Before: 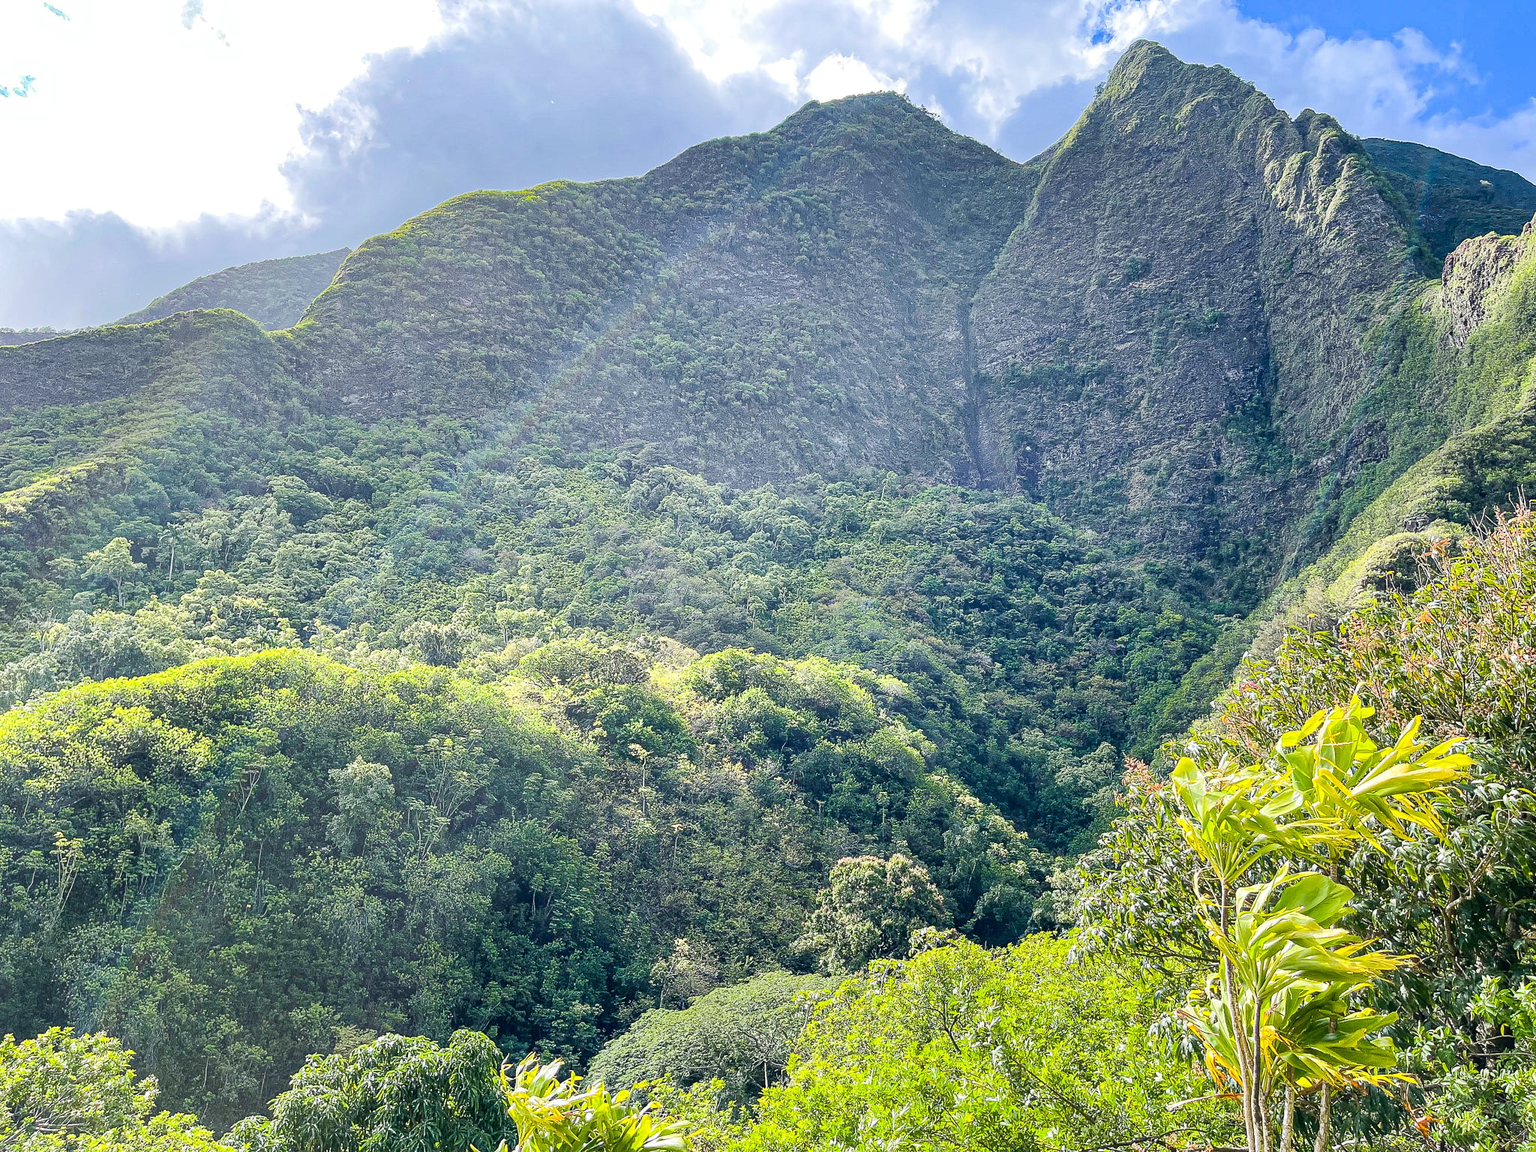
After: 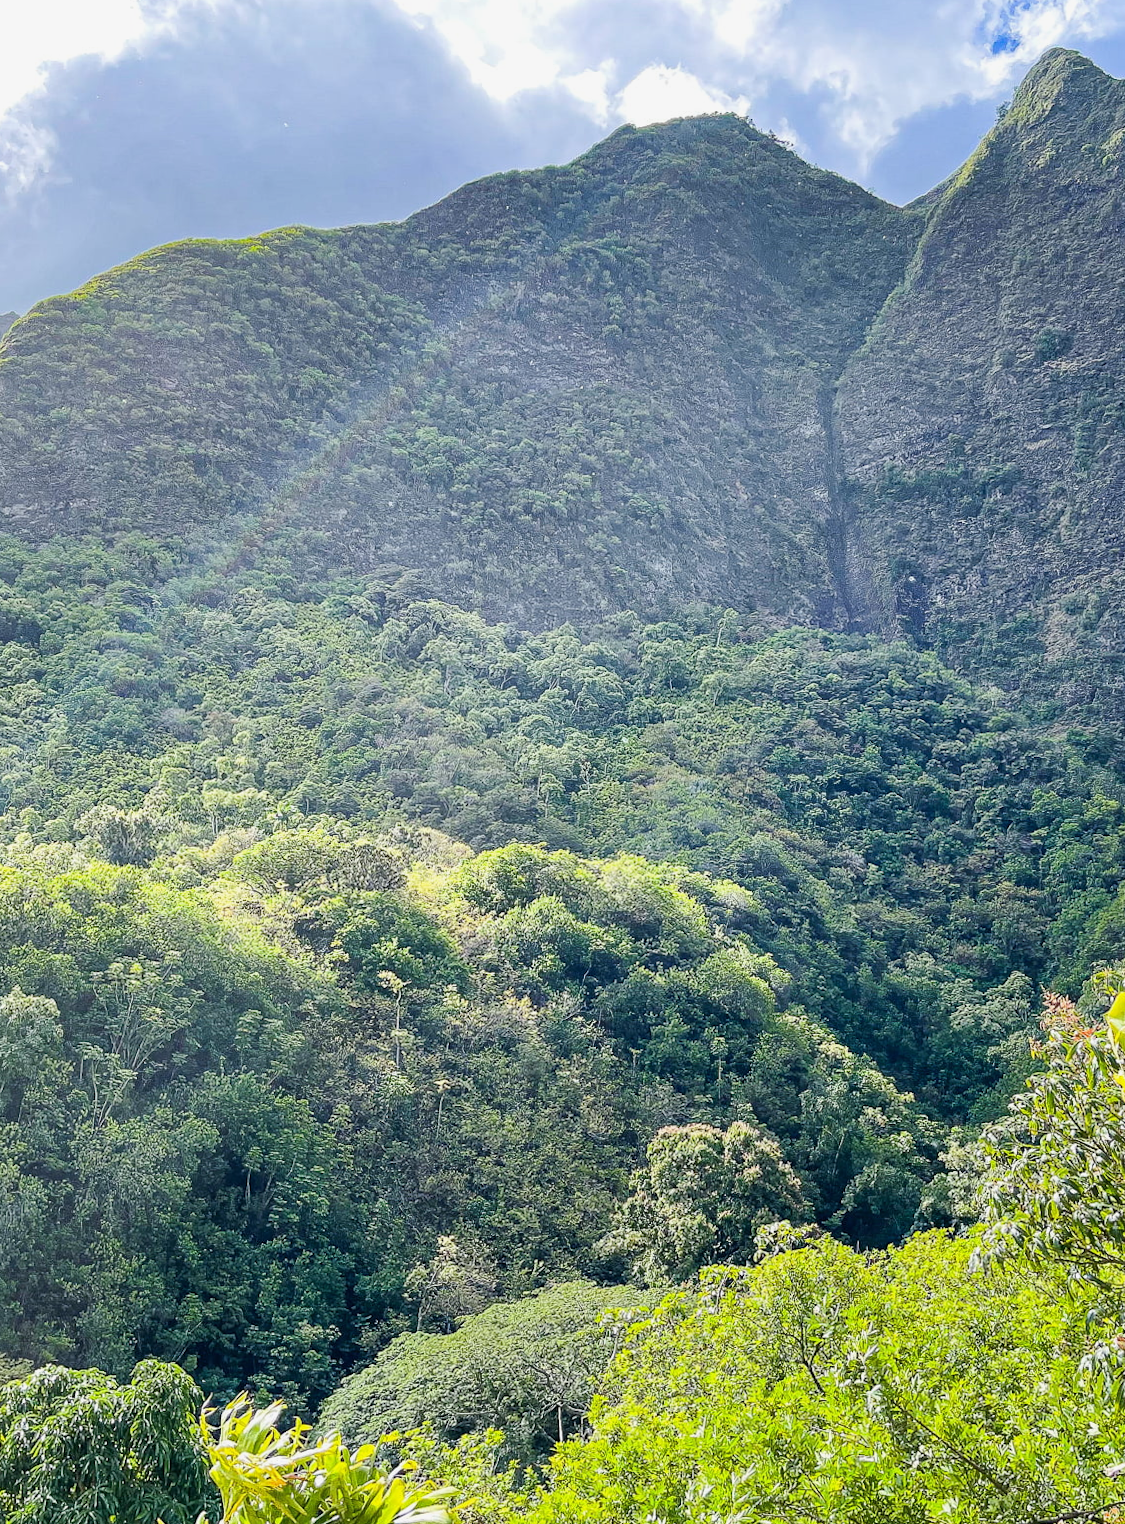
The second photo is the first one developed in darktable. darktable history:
exposure: exposure -0.116 EV, compensate exposure bias true, compensate highlight preservation false
rotate and perspective: rotation 0.226°, lens shift (vertical) -0.042, crop left 0.023, crop right 0.982, crop top 0.006, crop bottom 0.994
crop: left 21.674%, right 22.086%
